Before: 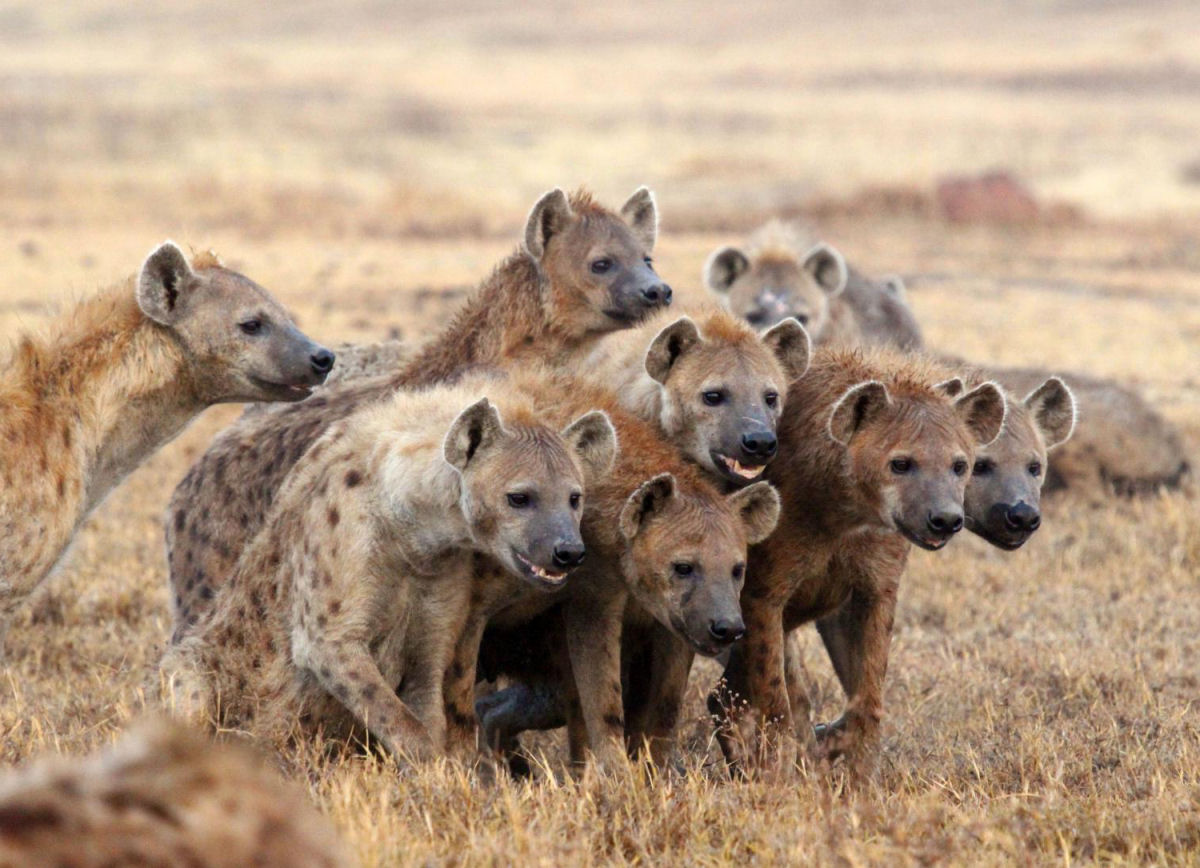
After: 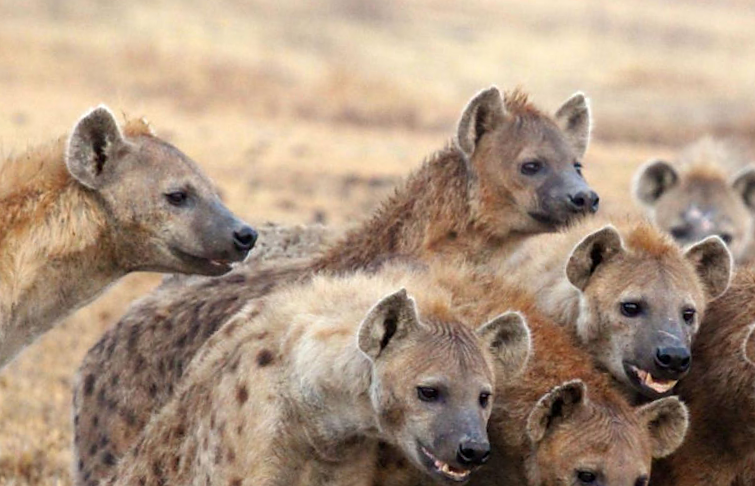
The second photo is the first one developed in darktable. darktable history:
crop and rotate: angle -4.99°, left 2.122%, top 6.945%, right 27.566%, bottom 30.519%
sharpen: radius 1.559, amount 0.373, threshold 1.271
